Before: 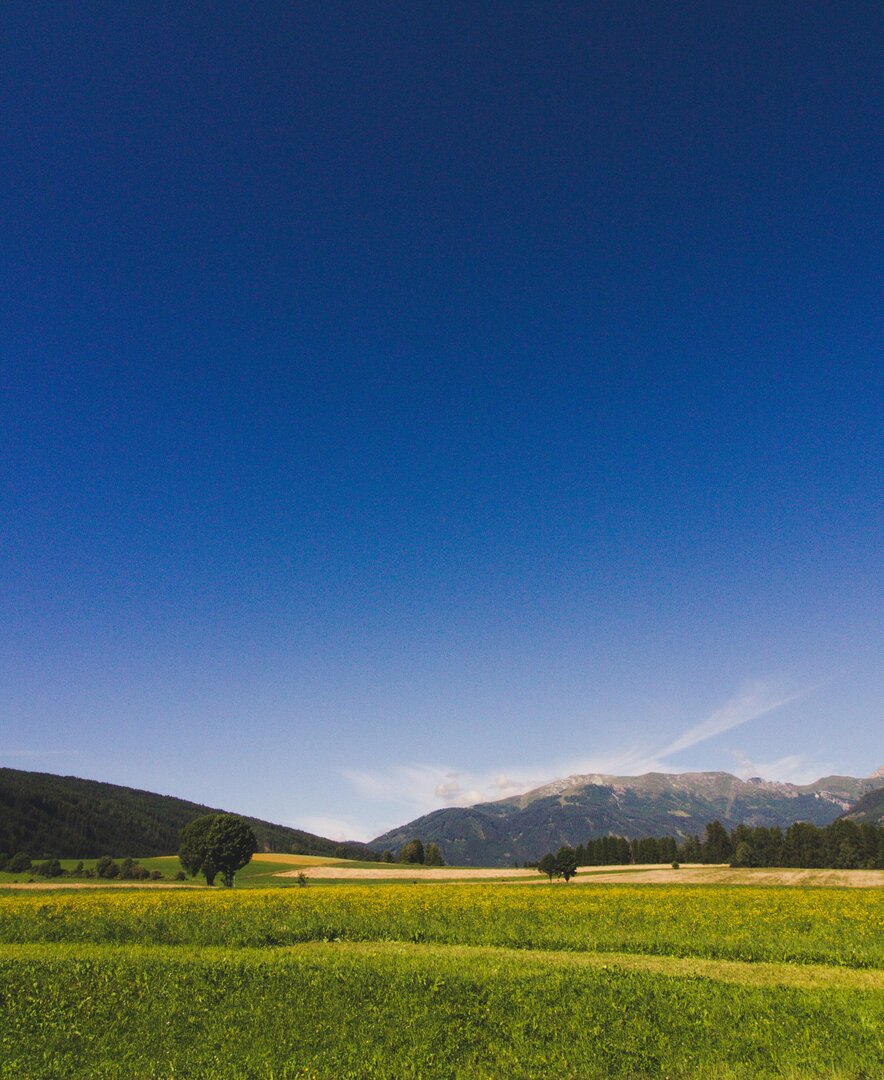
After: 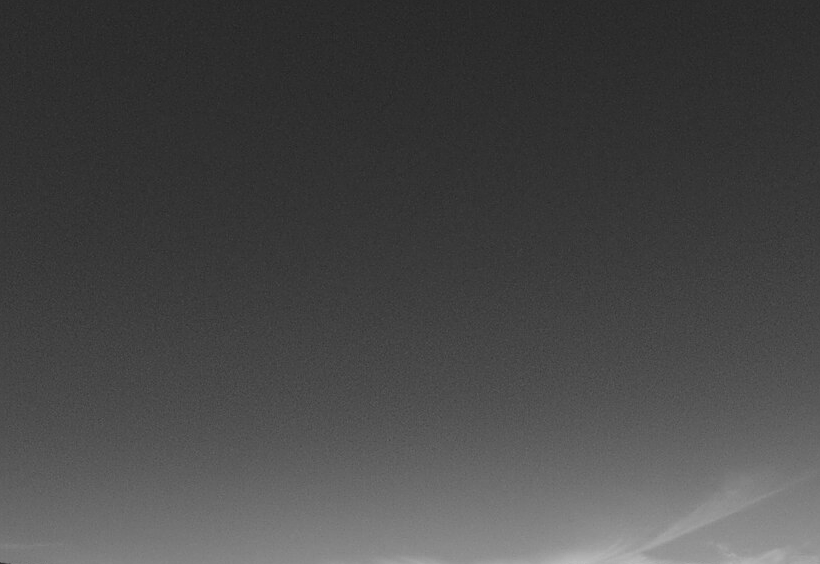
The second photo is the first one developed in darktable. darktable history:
sharpen: on, module defaults
velvia: strength 67.07%, mid-tones bias 0.972
crop: left 1.744%, top 19.225%, right 5.069%, bottom 28.357%
monochrome: a 26.22, b 42.67, size 0.8
